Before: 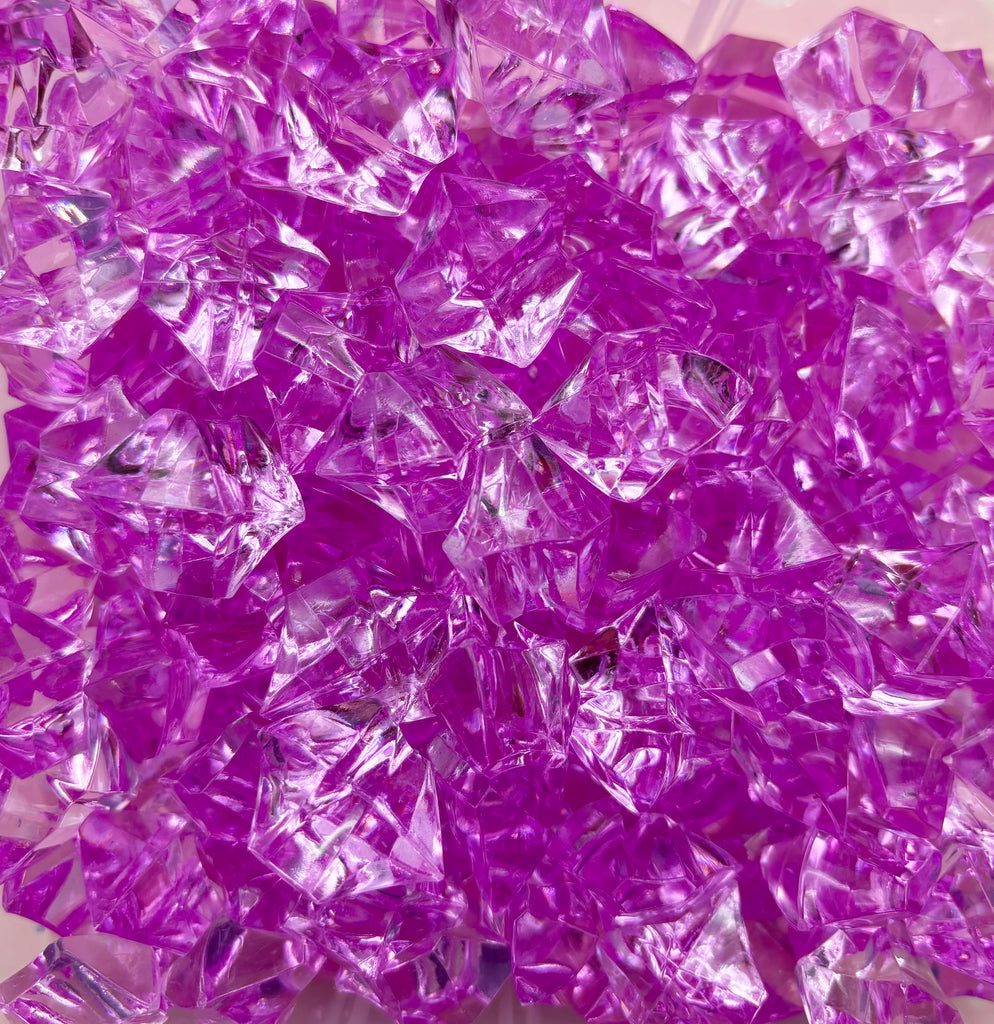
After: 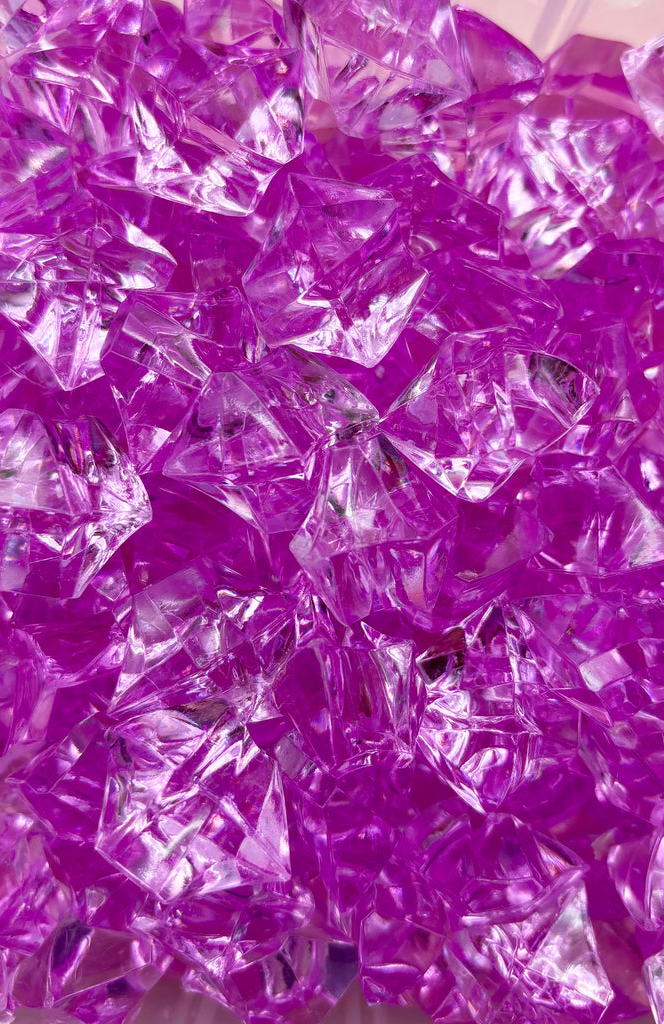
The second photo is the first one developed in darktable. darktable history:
crop: left 15.418%, right 17.737%
